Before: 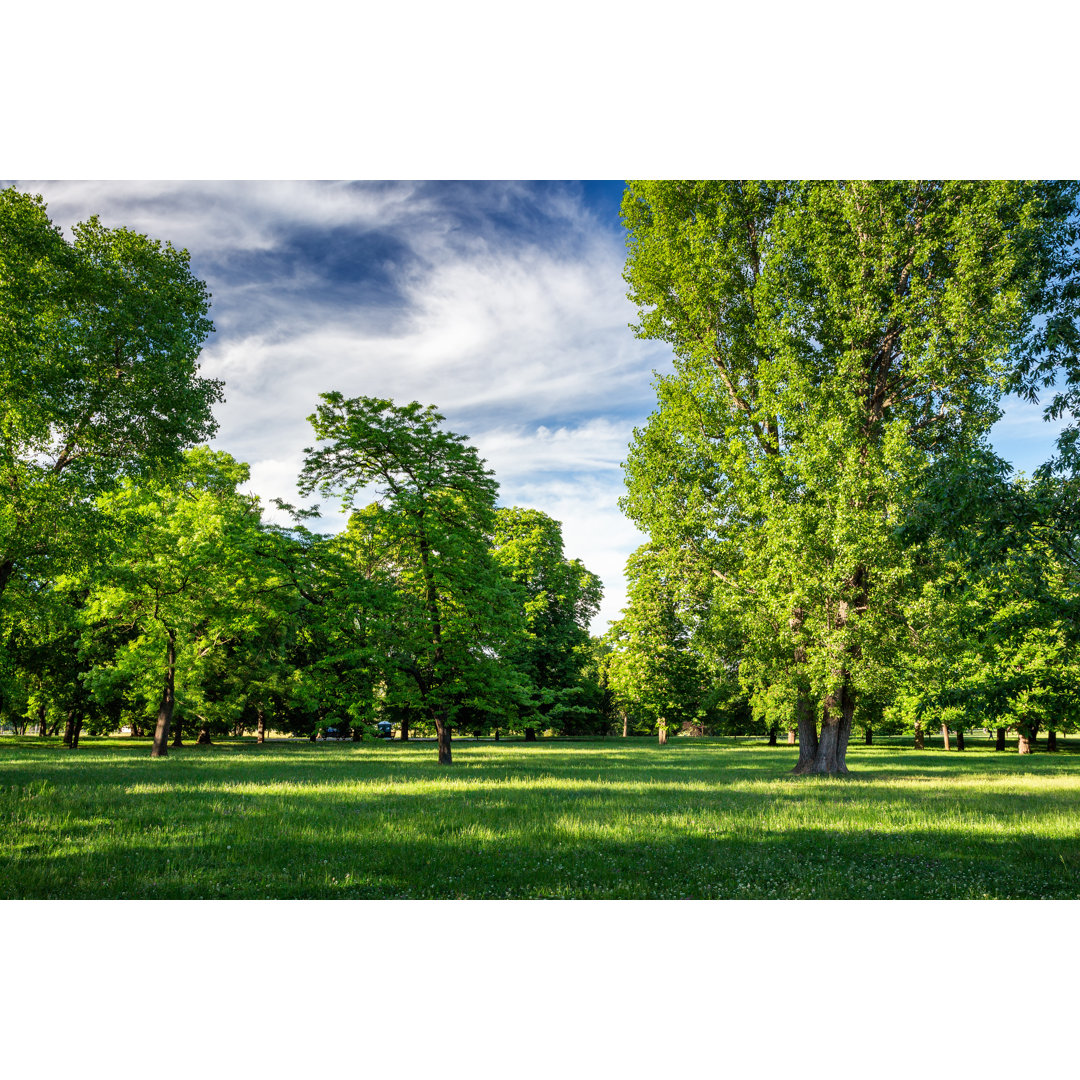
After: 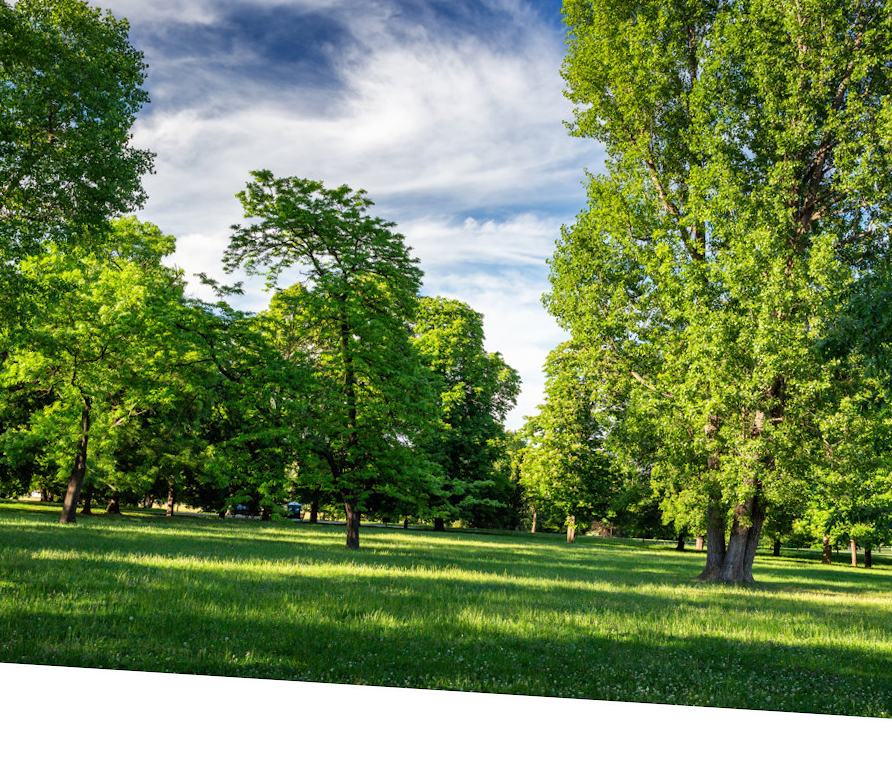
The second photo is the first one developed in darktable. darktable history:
crop and rotate: angle -3.6°, left 9.836%, top 21.183%, right 12.243%, bottom 12.071%
